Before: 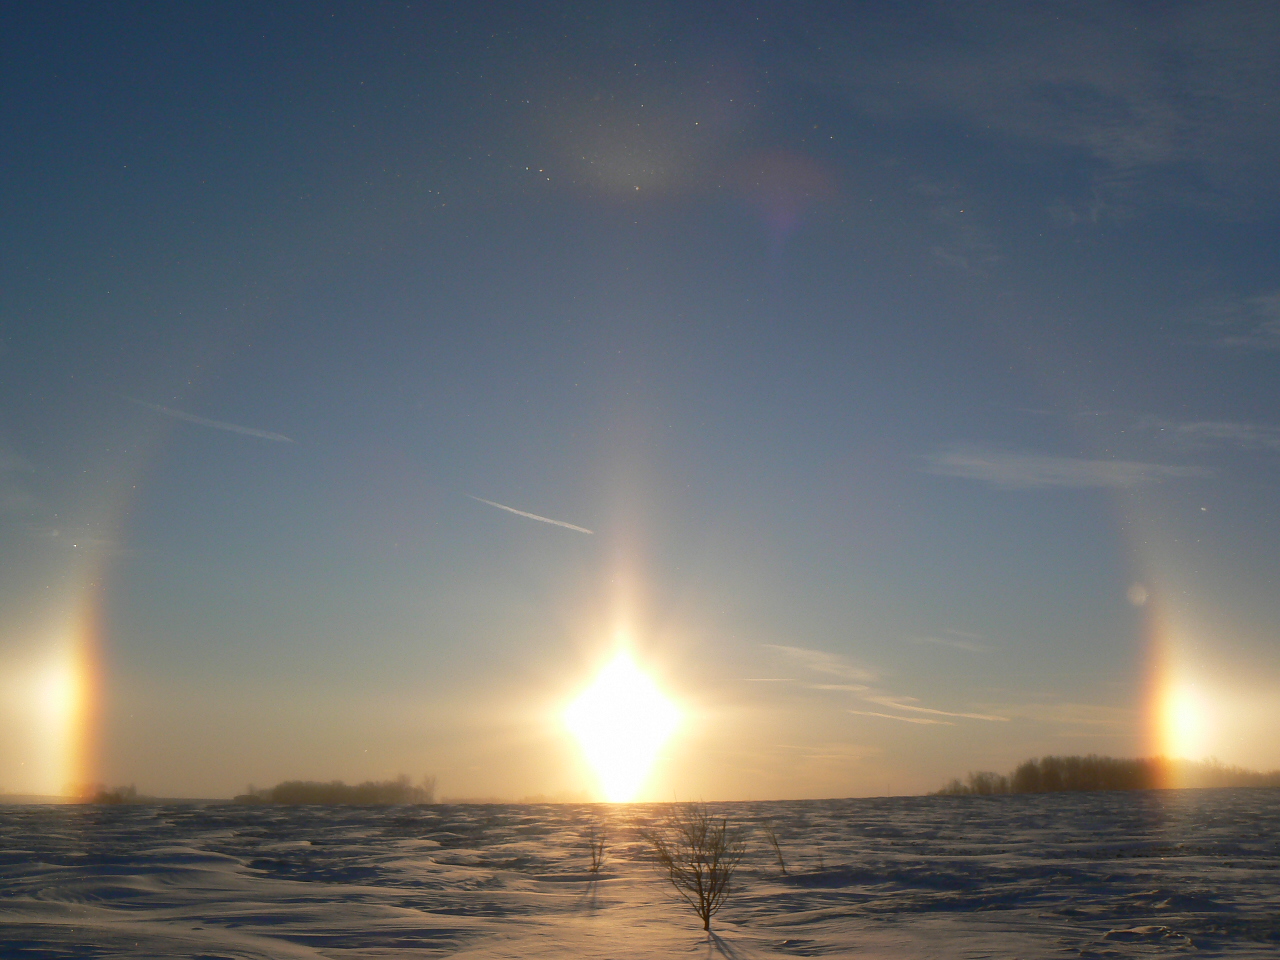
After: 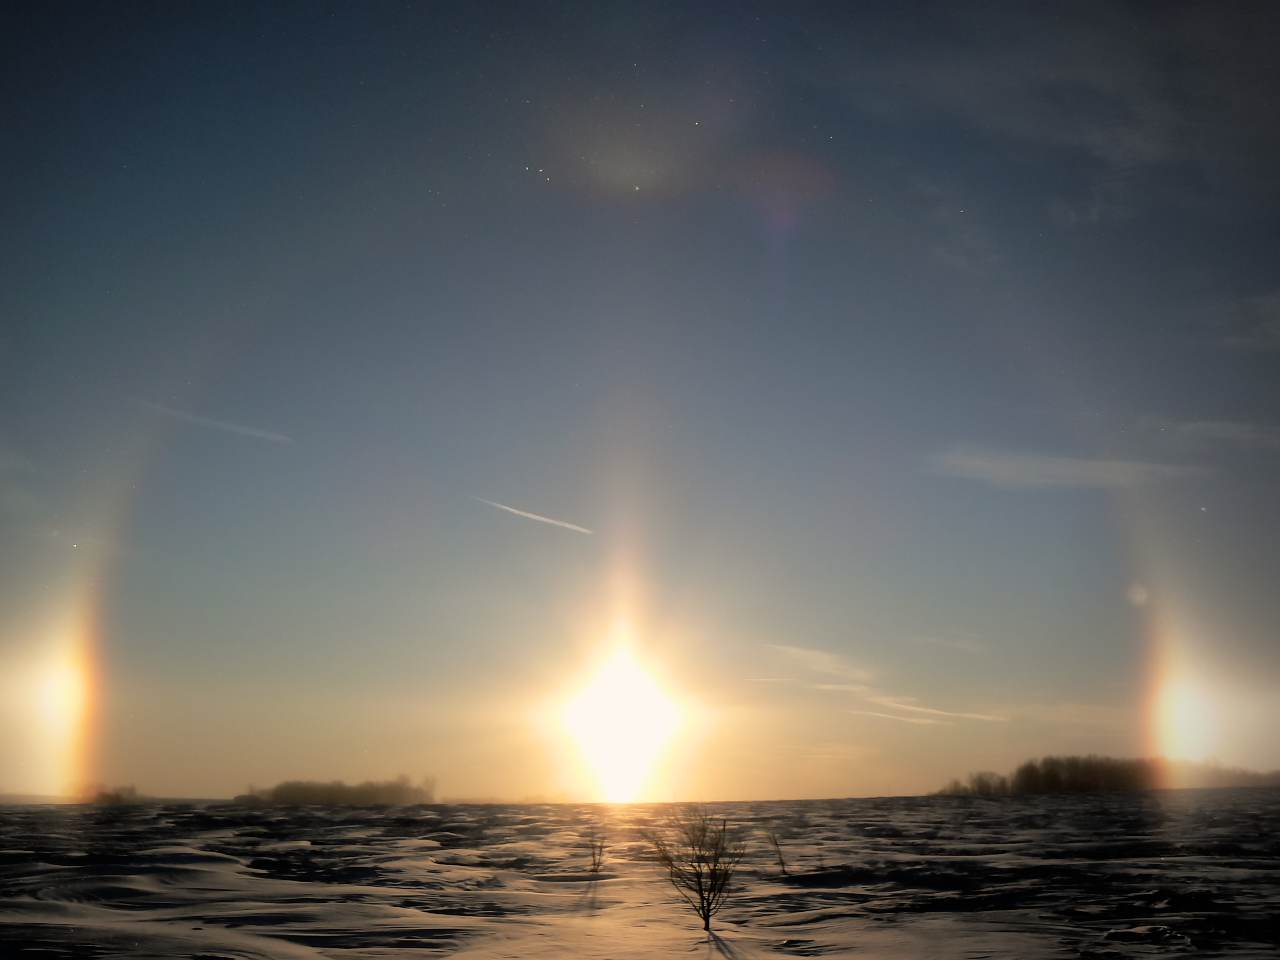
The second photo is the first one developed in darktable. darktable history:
filmic rgb: black relative exposure -3.72 EV, white relative exposure 2.77 EV, dynamic range scaling -5.32%, hardness 3.03
color calibration: x 0.334, y 0.349, temperature 5426 K
astrophoto denoise: on, module defaults
vignetting: center (-0.15, 0.013)
